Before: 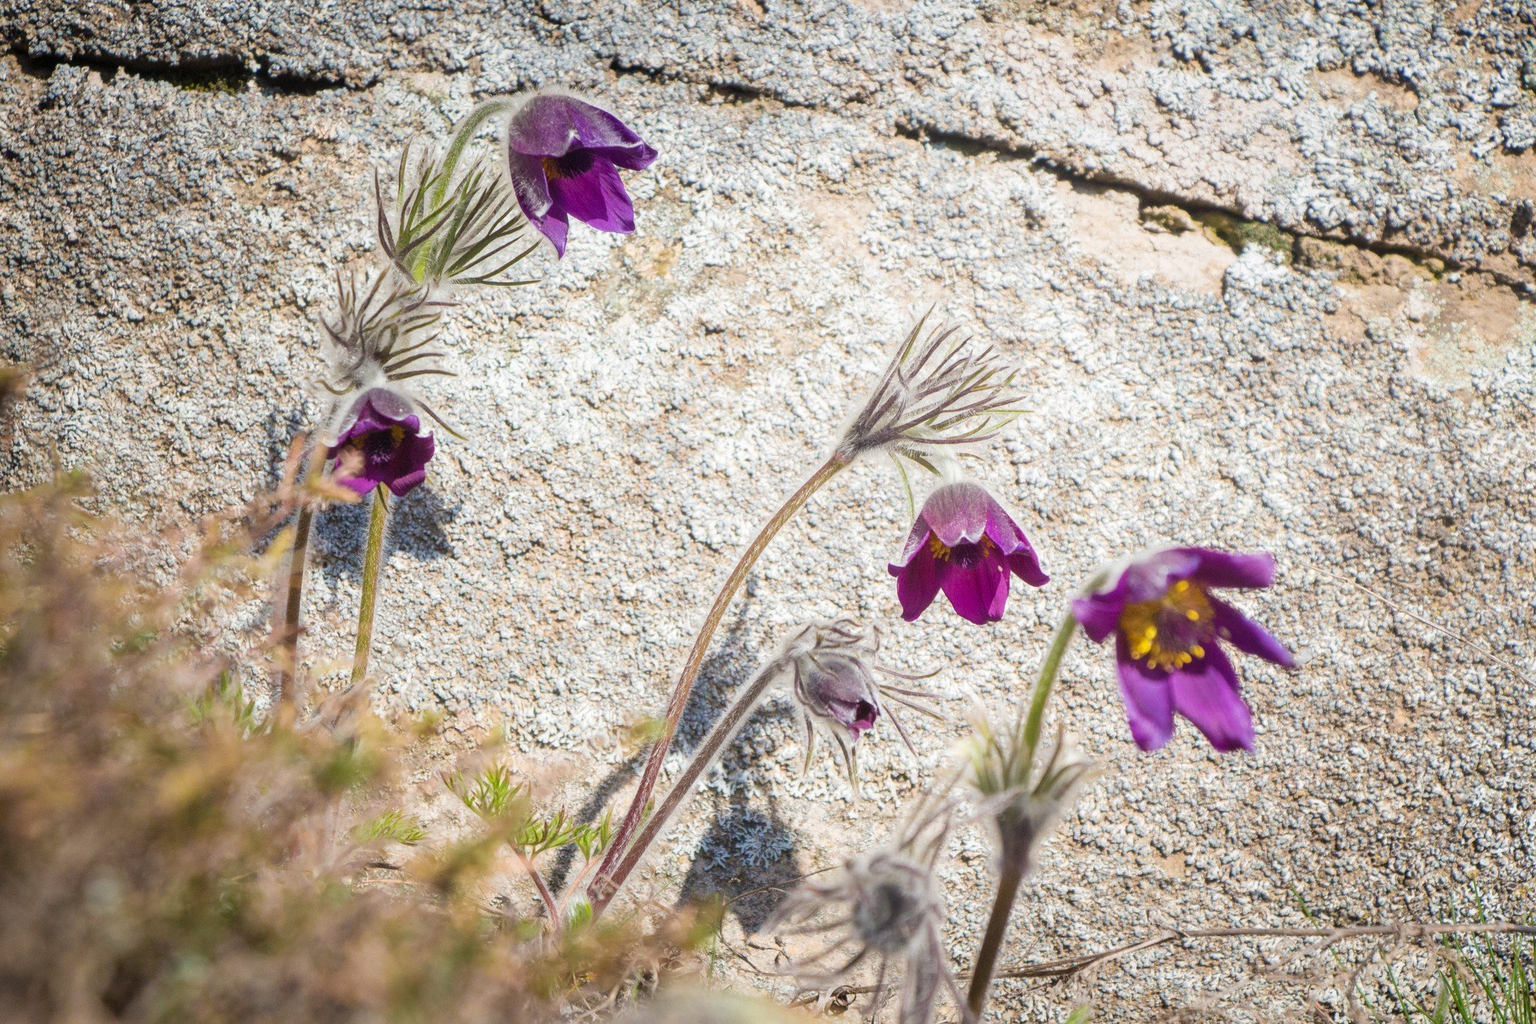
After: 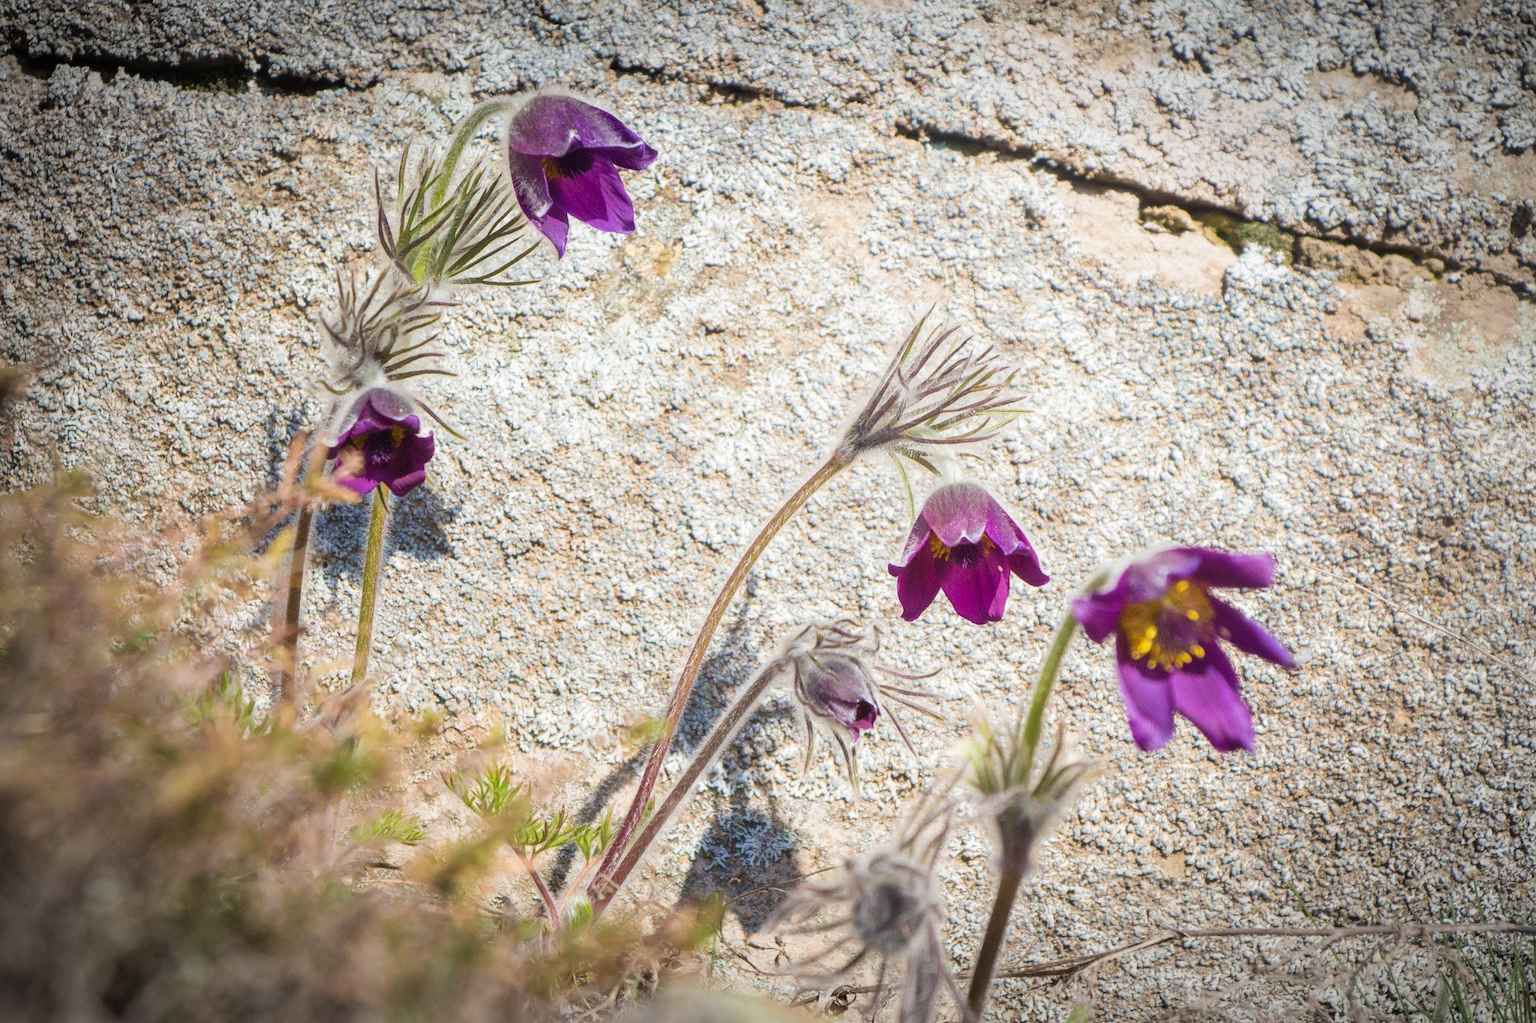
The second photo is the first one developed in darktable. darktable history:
velvia: strength 15%
vignetting: automatic ratio true
